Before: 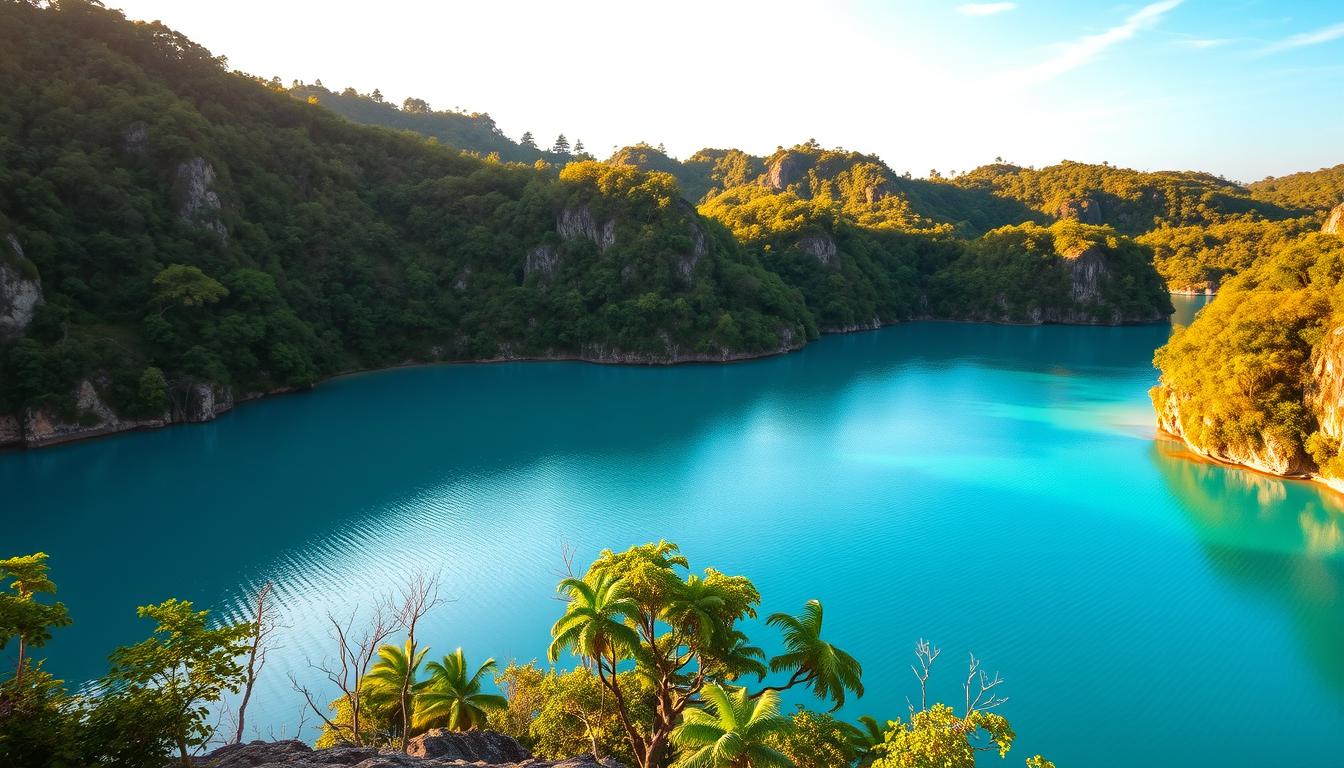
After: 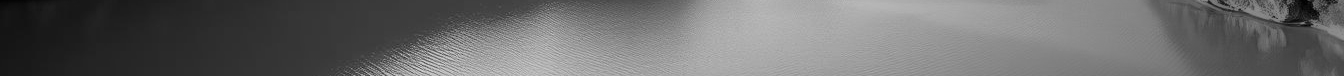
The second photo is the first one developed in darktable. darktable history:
crop and rotate: top 59.084%, bottom 30.916%
vignetting: fall-off start 33.76%, fall-off radius 64.94%, brightness -0.575, center (-0.12, -0.002), width/height ratio 0.959
exposure: black level correction 0.011, exposure -0.478 EV, compensate highlight preservation false
color calibration: output gray [0.267, 0.423, 0.261, 0], illuminant same as pipeline (D50), adaptation none (bypass)
